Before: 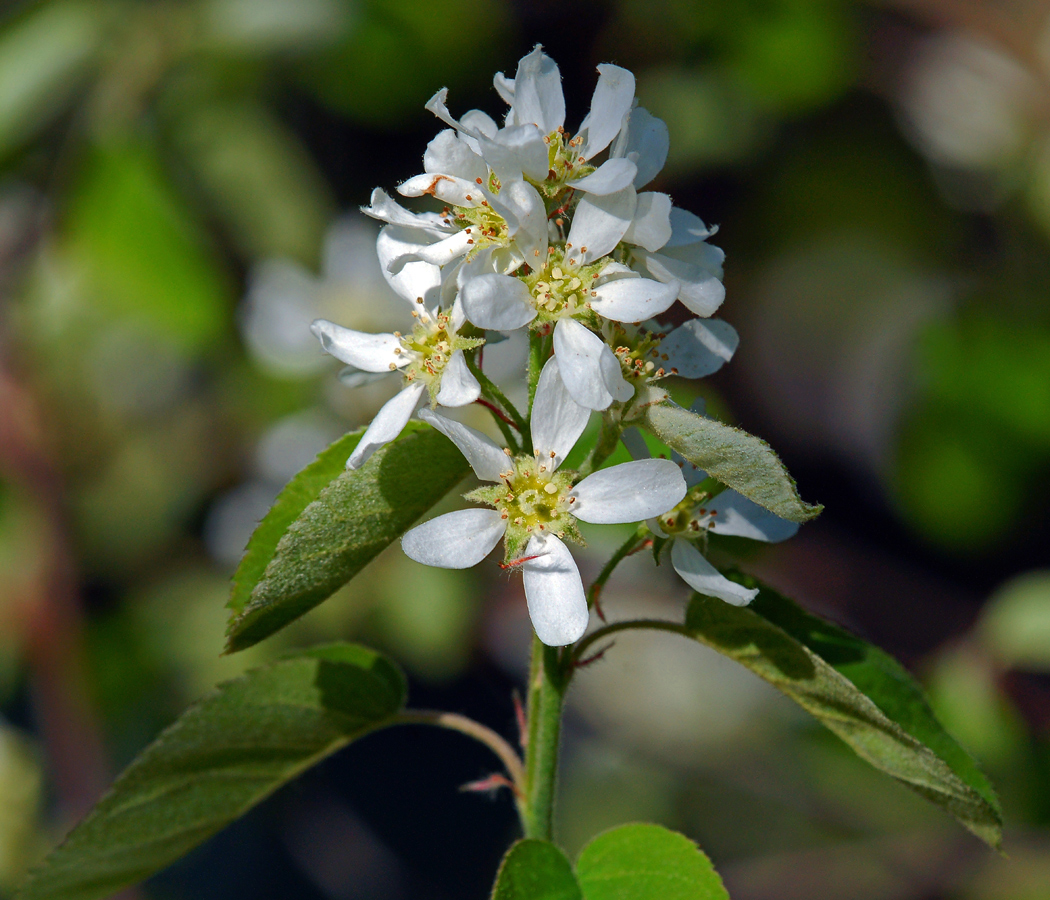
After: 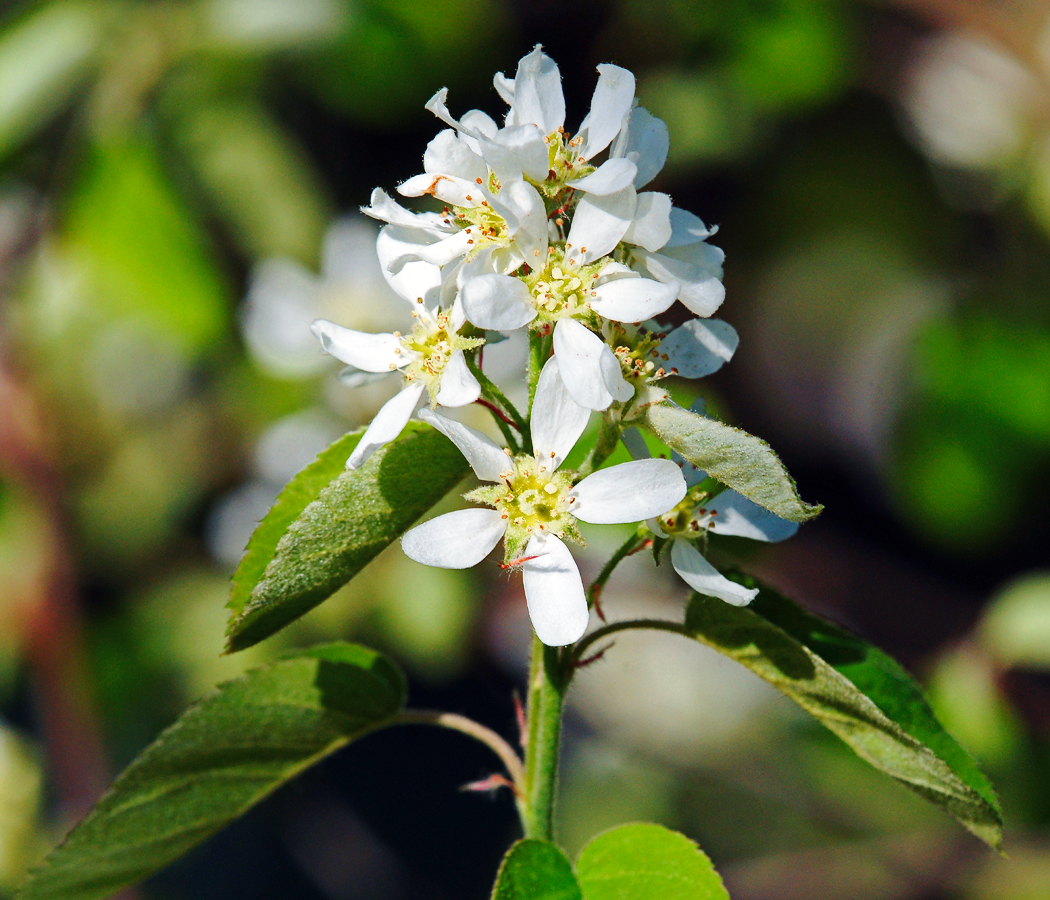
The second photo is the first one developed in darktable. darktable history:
white balance: red 1.009, blue 0.985
base curve: curves: ch0 [(0, 0) (0.028, 0.03) (0.121, 0.232) (0.46, 0.748) (0.859, 0.968) (1, 1)], preserve colors none
contrast brightness saturation: saturation -0.1
